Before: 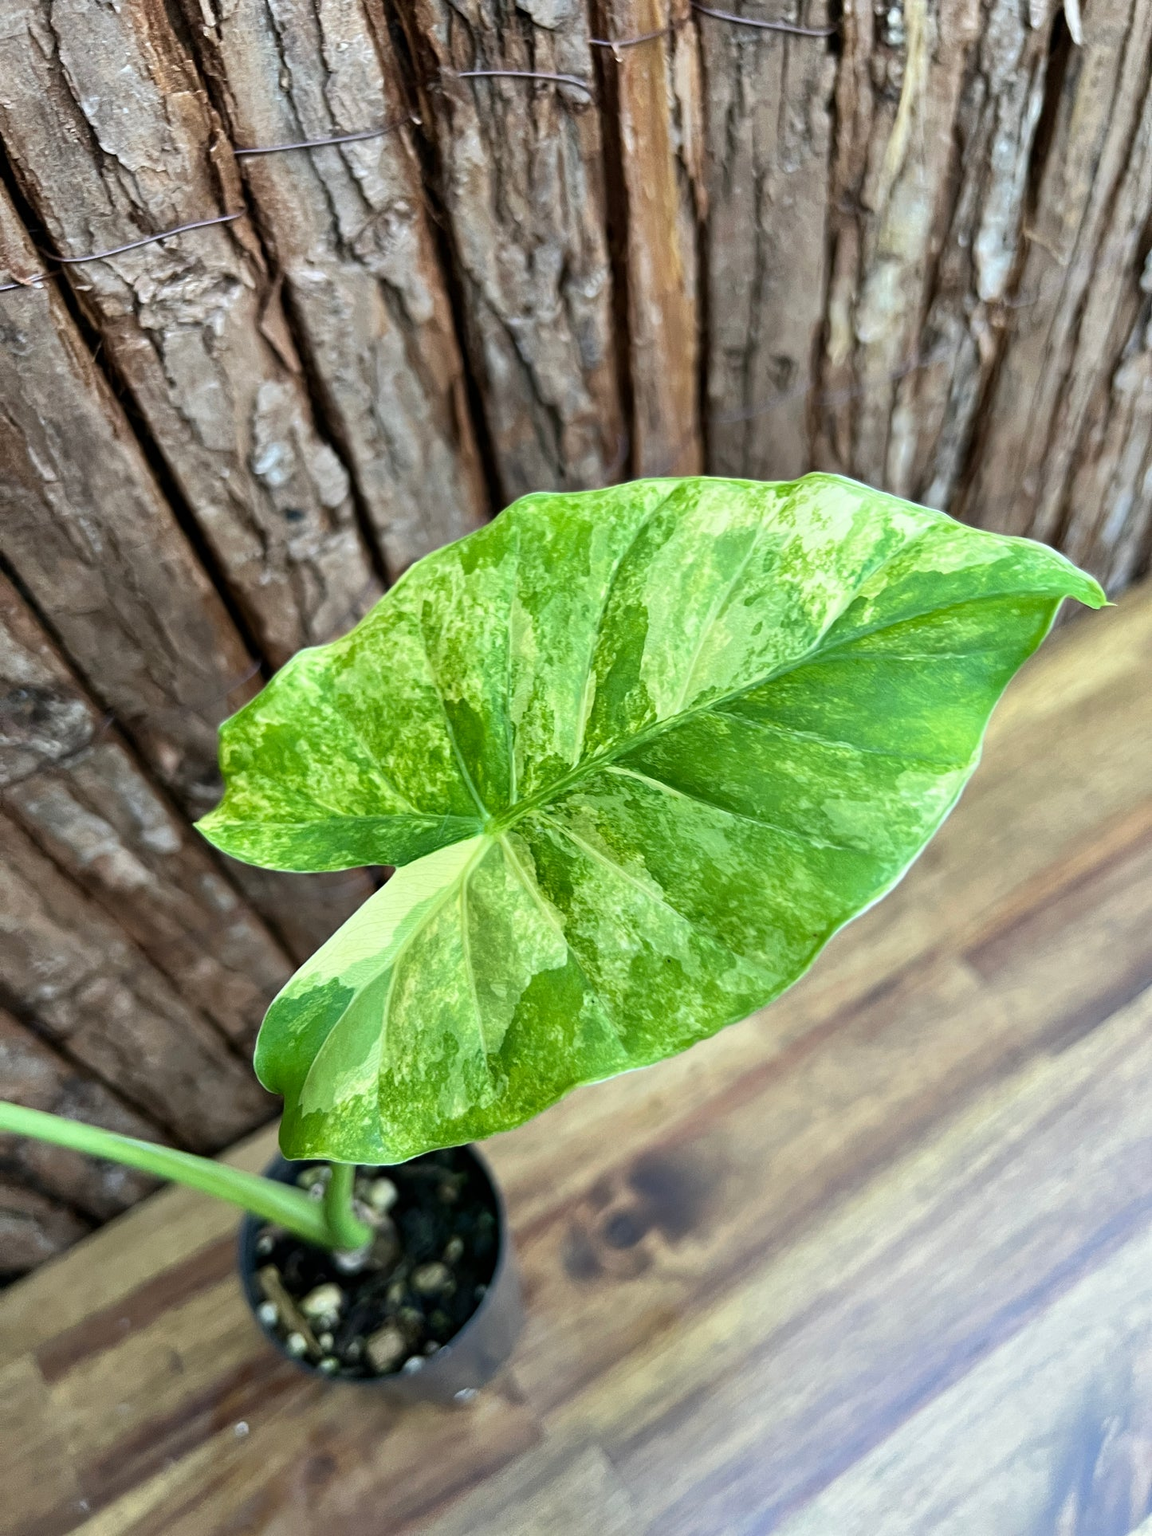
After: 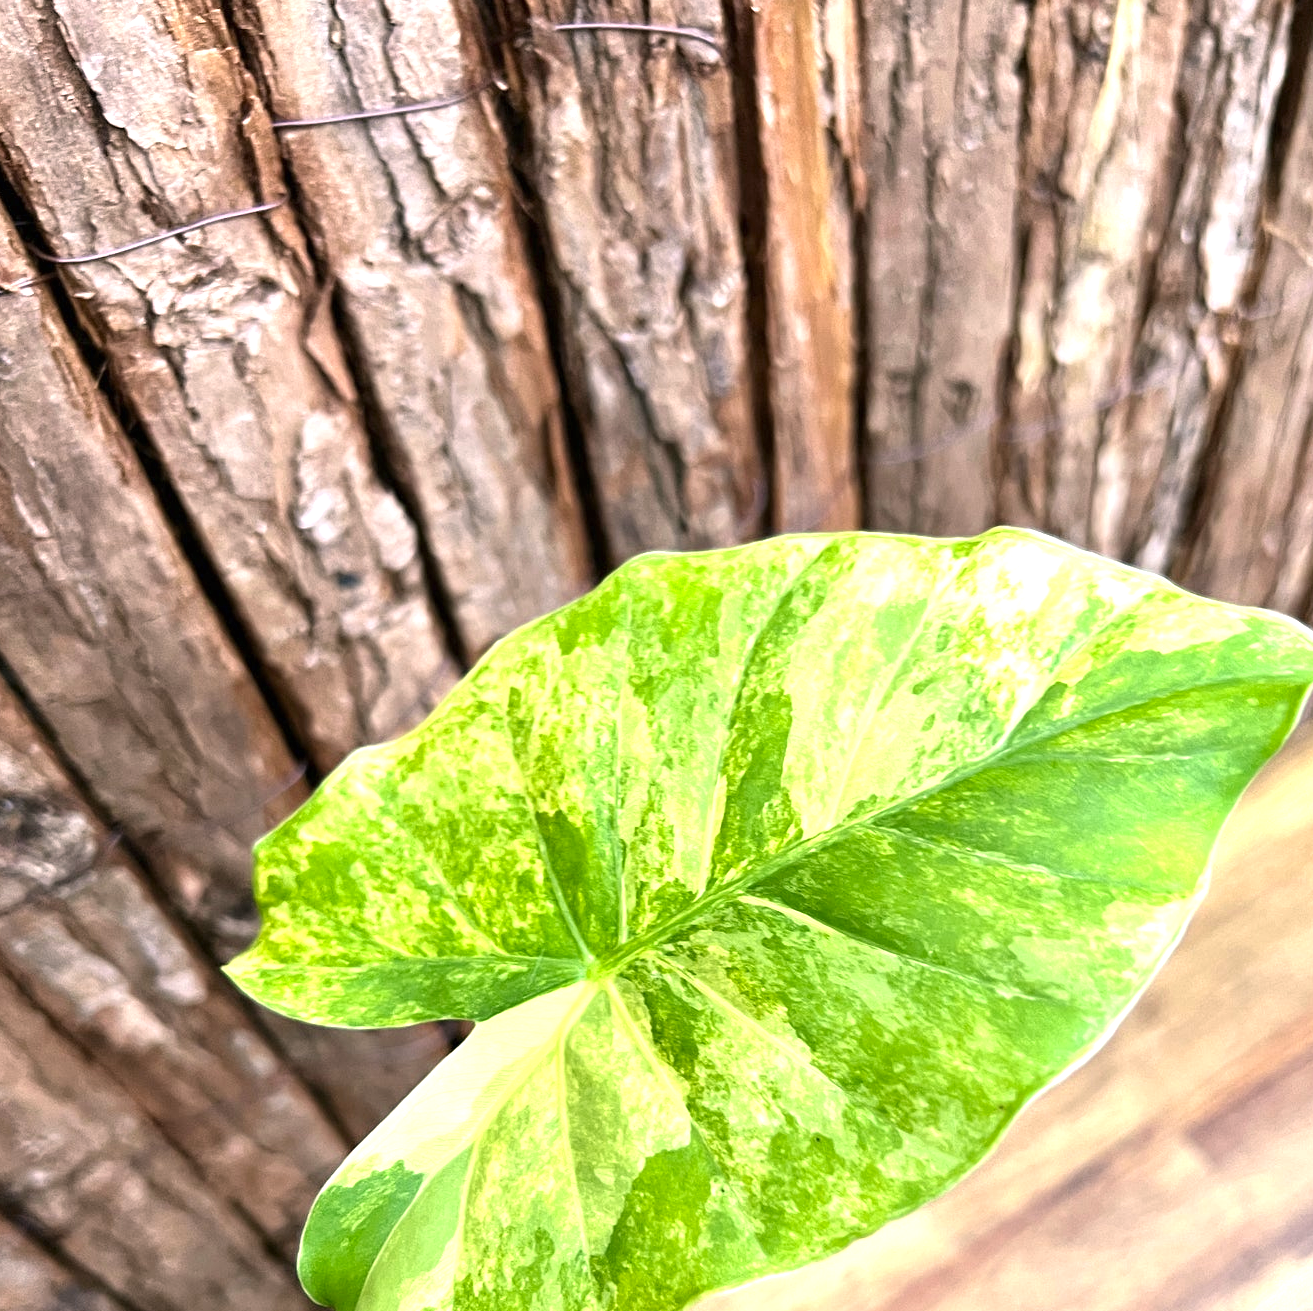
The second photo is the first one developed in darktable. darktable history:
exposure: black level correction 0, exposure 0.892 EV, compensate exposure bias true, compensate highlight preservation false
crop: left 1.512%, top 3.438%, right 7.554%, bottom 28.49%
color correction: highlights a* 12.19, highlights b* 5.43
